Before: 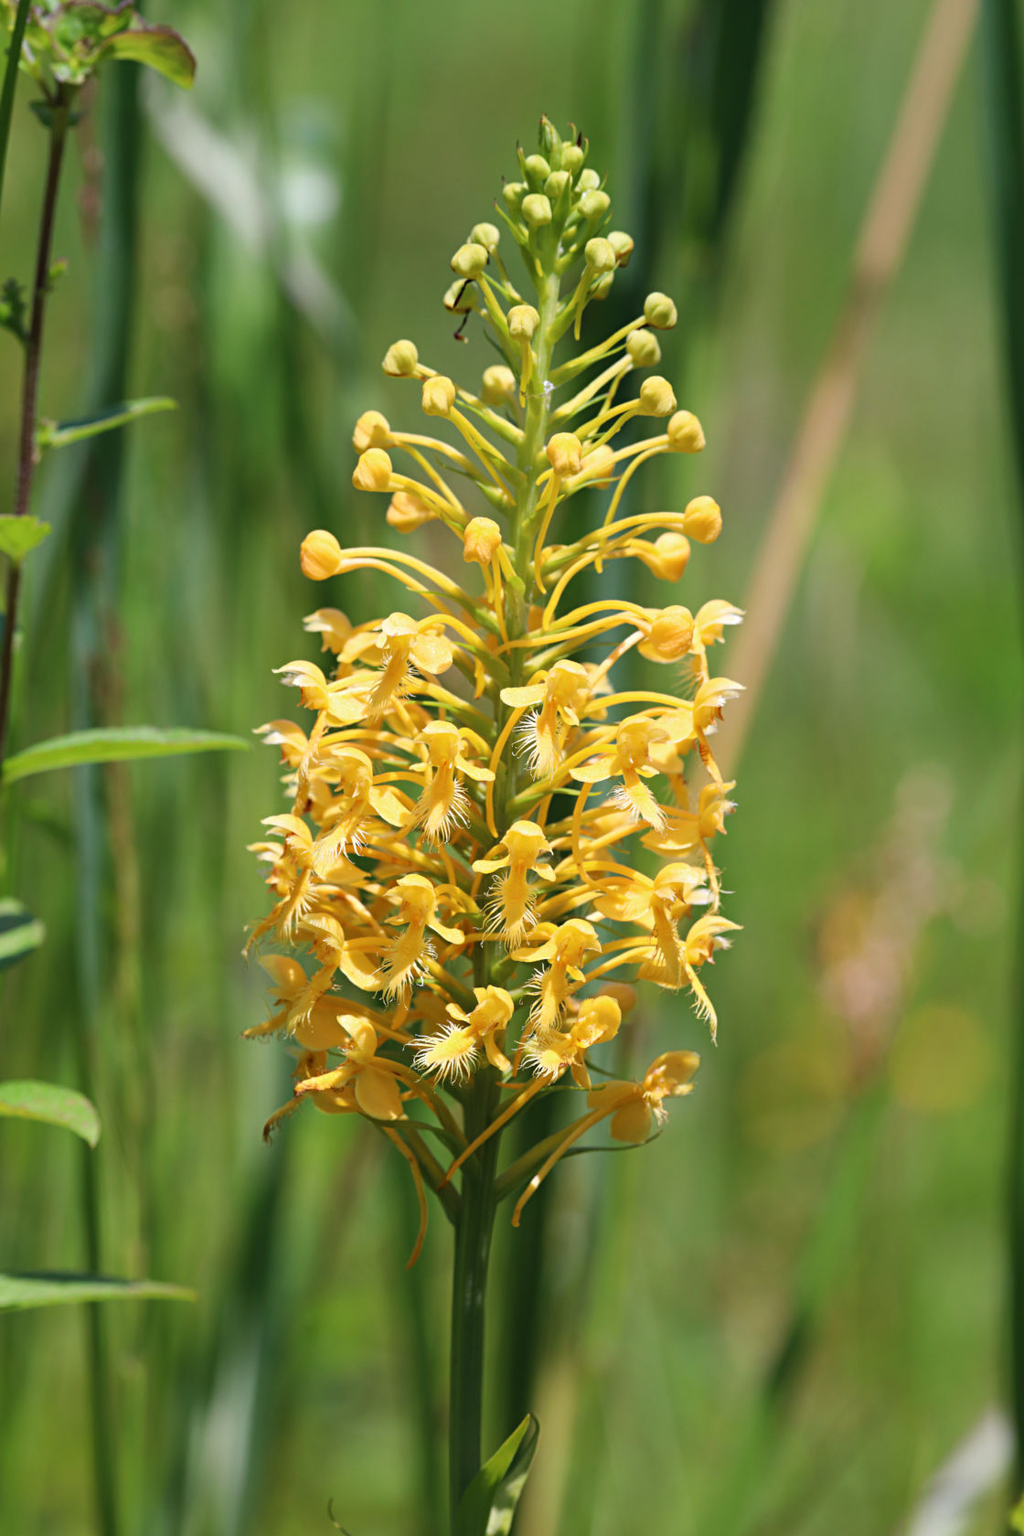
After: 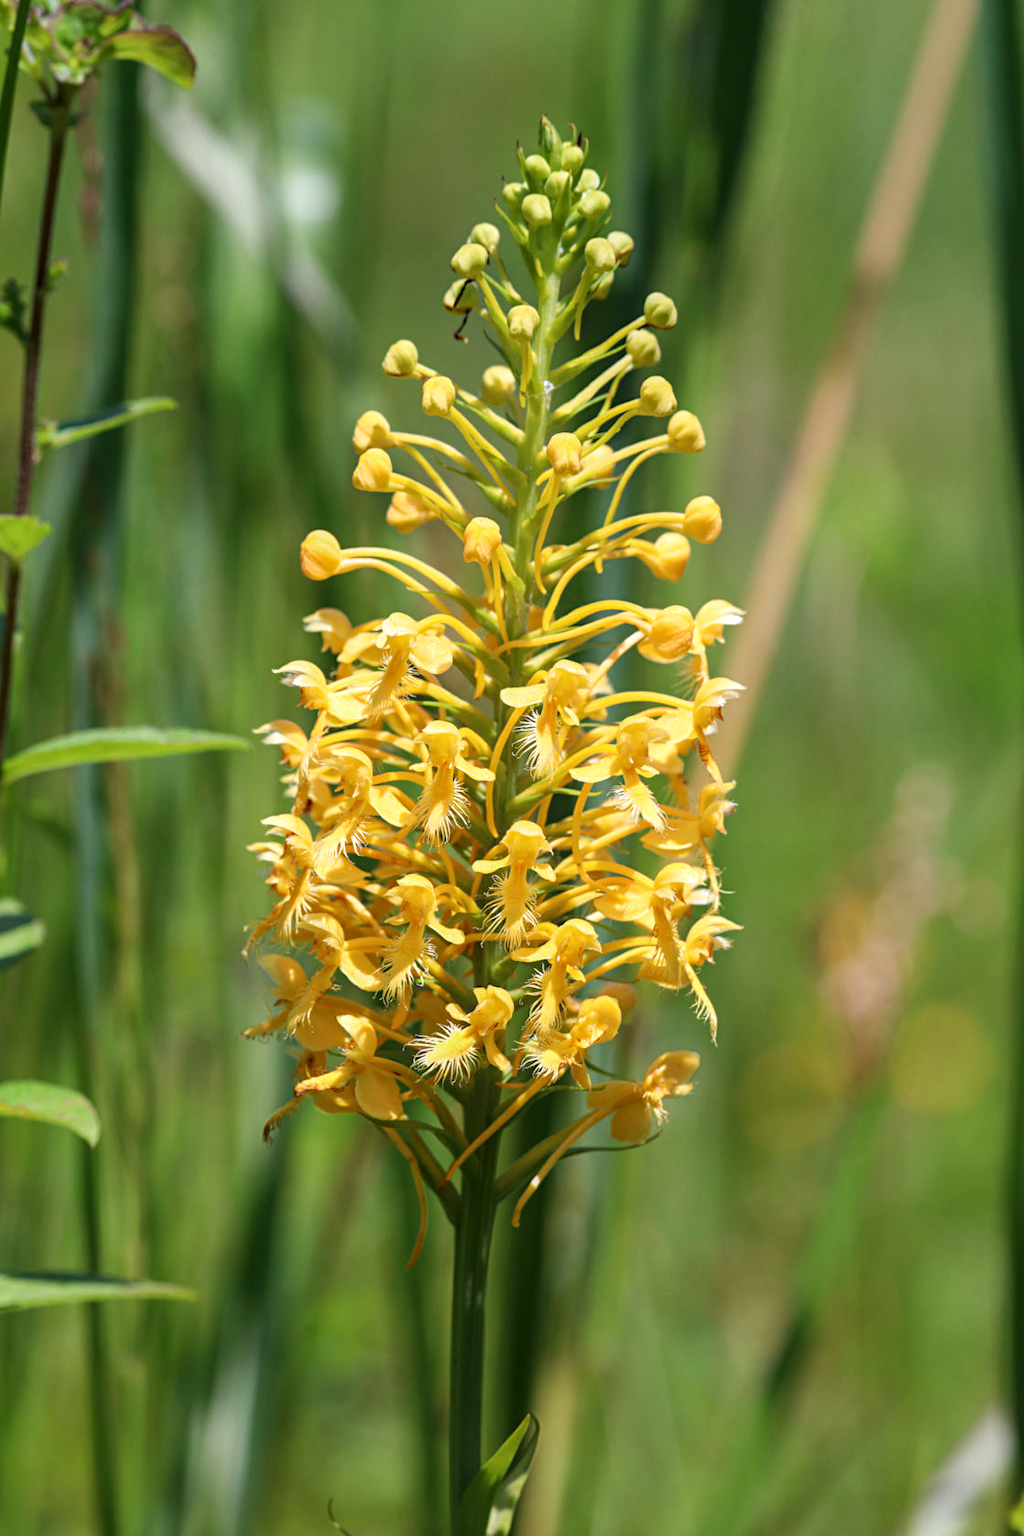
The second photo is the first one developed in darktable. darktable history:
contrast brightness saturation: contrast -0.02, brightness -0.01, saturation 0.03
local contrast: on, module defaults
